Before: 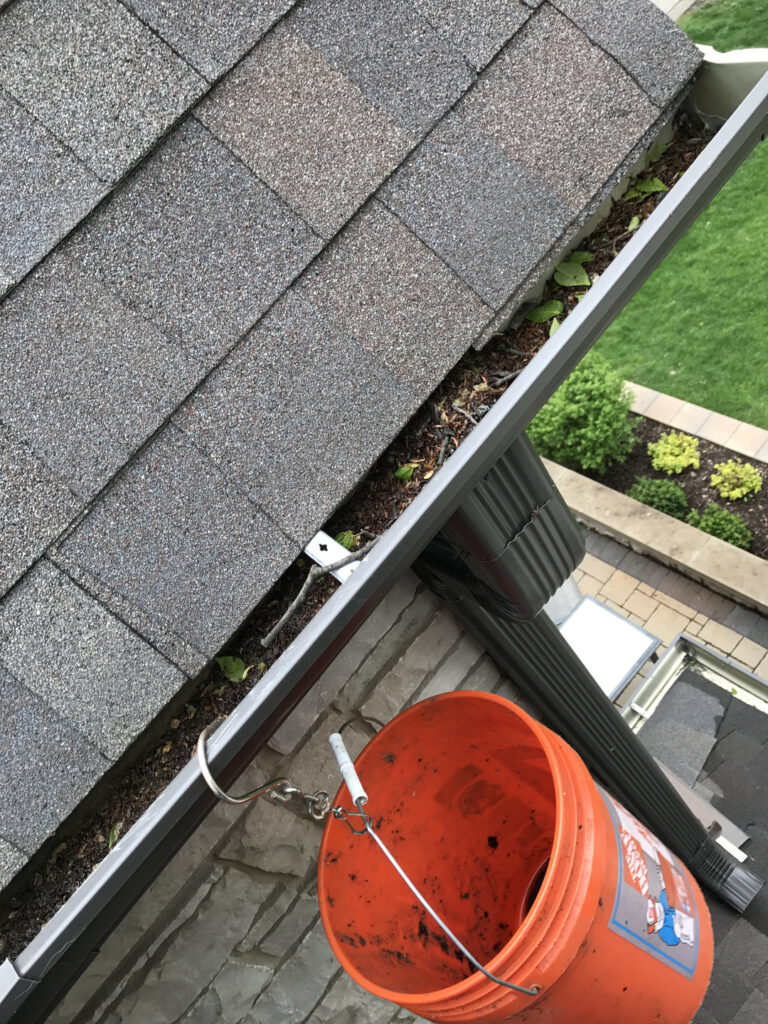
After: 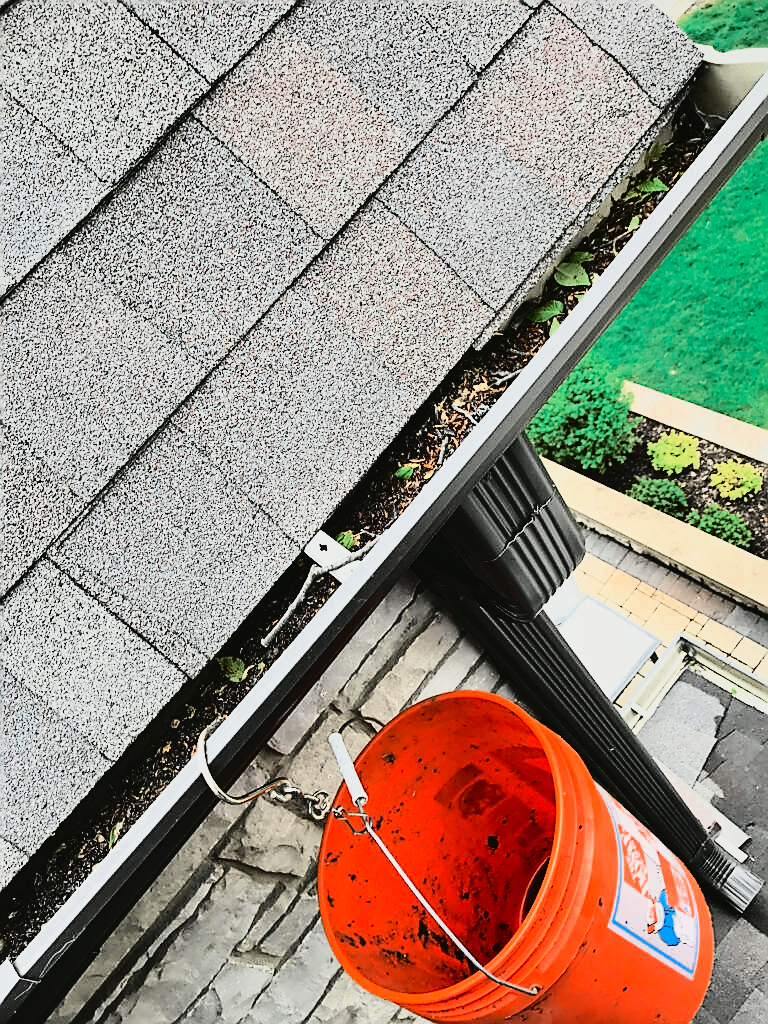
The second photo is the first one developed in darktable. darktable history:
sharpen: radius 1.4, amount 1.25, threshold 0.7
tone curve: curves: ch0 [(0, 0.03) (0.113, 0.087) (0.207, 0.184) (0.515, 0.612) (0.712, 0.793) (1, 0.946)]; ch1 [(0, 0) (0.172, 0.123) (0.317, 0.279) (0.407, 0.401) (0.476, 0.482) (0.505, 0.499) (0.534, 0.534) (0.632, 0.645) (0.726, 0.745) (1, 1)]; ch2 [(0, 0) (0.411, 0.424) (0.476, 0.492) (0.521, 0.524) (0.541, 0.559) (0.65, 0.699) (1, 1)], color space Lab, independent channels, preserve colors none
shadows and highlights: soften with gaussian
color zones: curves: ch0 [(0, 0.5) (0.125, 0.4) (0.25, 0.5) (0.375, 0.4) (0.5, 0.4) (0.625, 0.35) (0.75, 0.35) (0.875, 0.5)]; ch1 [(0, 0.35) (0.125, 0.45) (0.25, 0.35) (0.375, 0.35) (0.5, 0.35) (0.625, 0.35) (0.75, 0.45) (0.875, 0.35)]; ch2 [(0, 0.6) (0.125, 0.5) (0.25, 0.5) (0.375, 0.6) (0.5, 0.6) (0.625, 0.5) (0.75, 0.5) (0.875, 0.5)]
tone equalizer: on, module defaults
rgb curve: curves: ch0 [(0, 0) (0.21, 0.15) (0.24, 0.21) (0.5, 0.75) (0.75, 0.96) (0.89, 0.99) (1, 1)]; ch1 [(0, 0.02) (0.21, 0.13) (0.25, 0.2) (0.5, 0.67) (0.75, 0.9) (0.89, 0.97) (1, 1)]; ch2 [(0, 0.02) (0.21, 0.13) (0.25, 0.2) (0.5, 0.67) (0.75, 0.9) (0.89, 0.97) (1, 1)], compensate middle gray true
